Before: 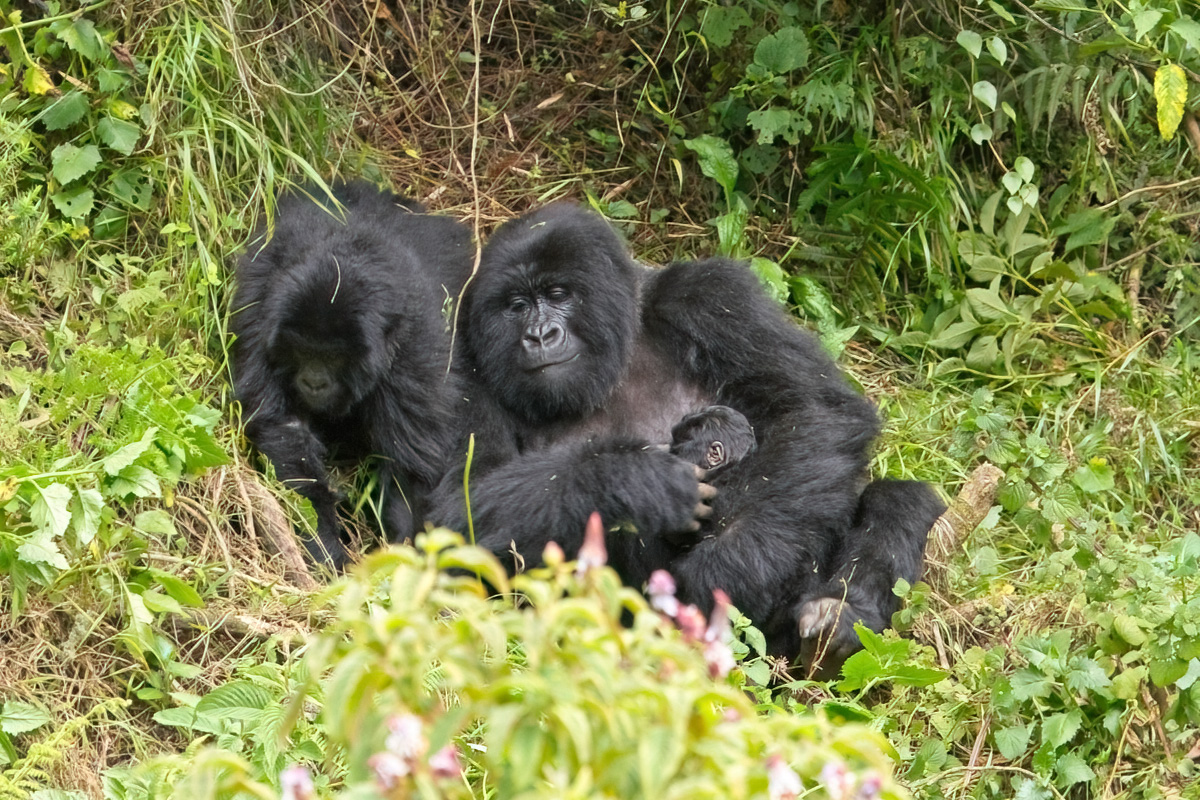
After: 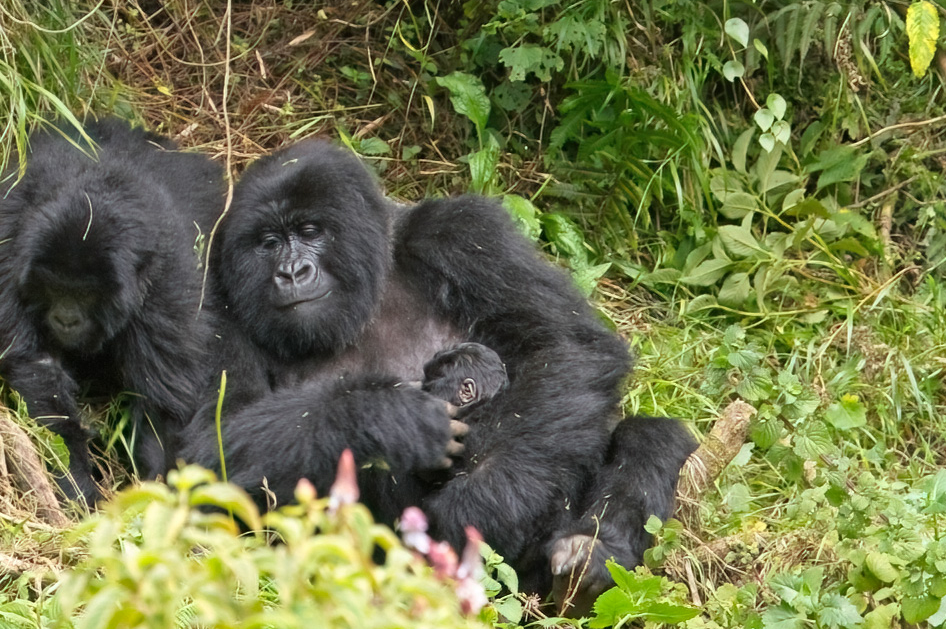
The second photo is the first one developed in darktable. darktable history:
crop and rotate: left 20.74%, top 7.912%, right 0.375%, bottom 13.378%
shadows and highlights: radius 337.17, shadows 29.01, soften with gaussian
